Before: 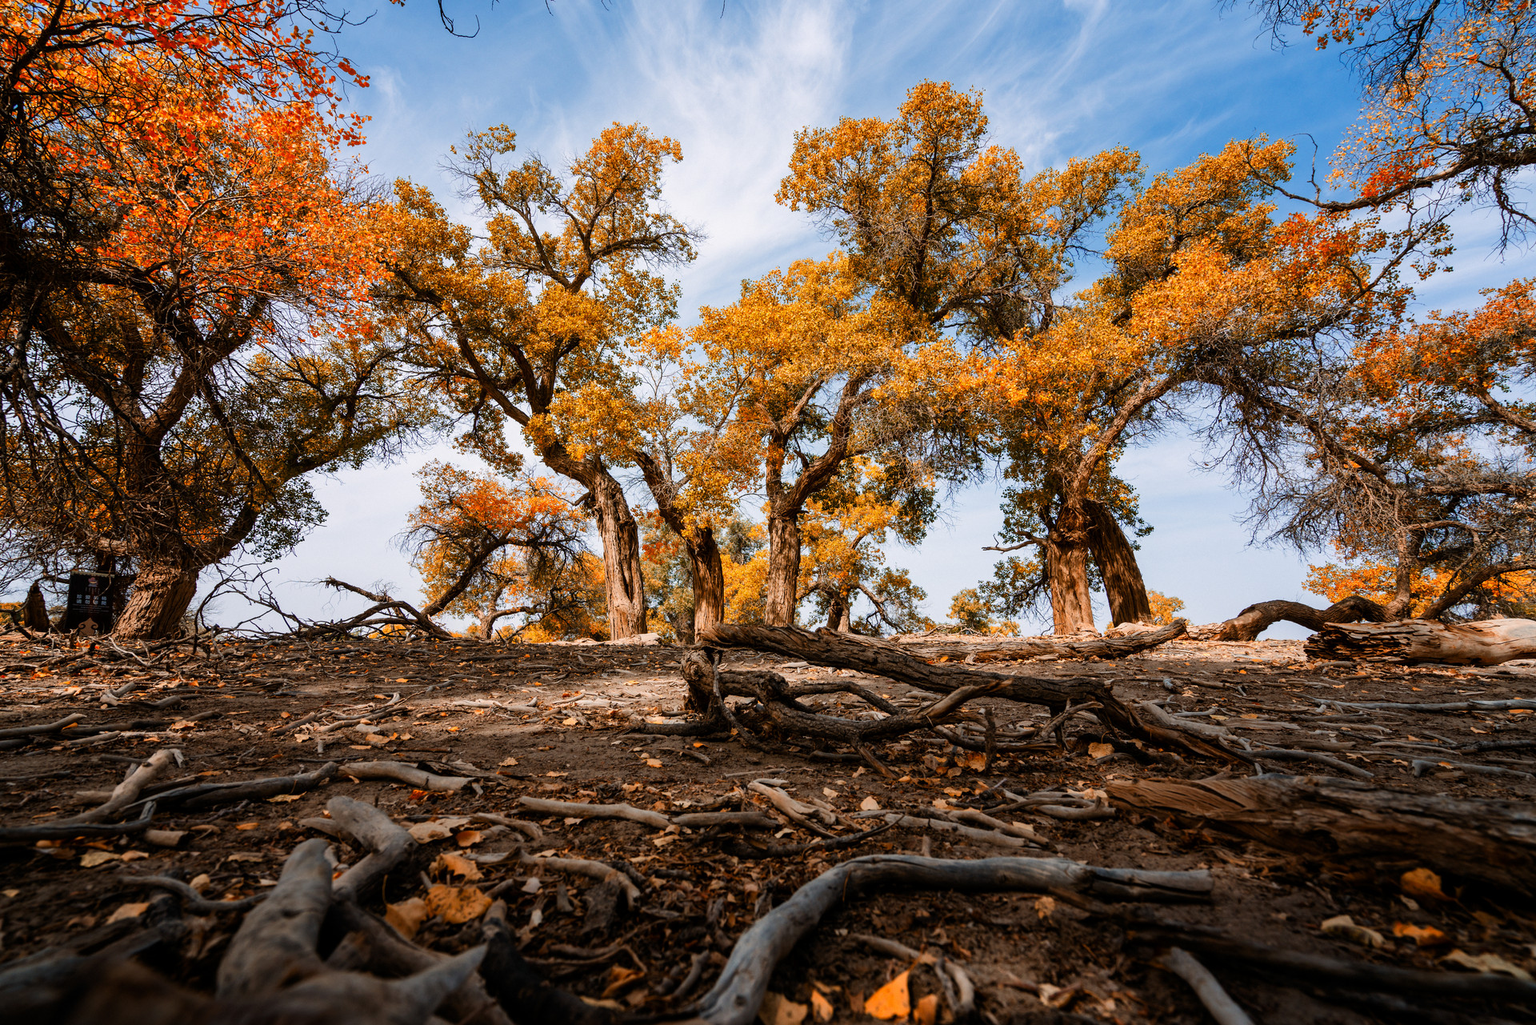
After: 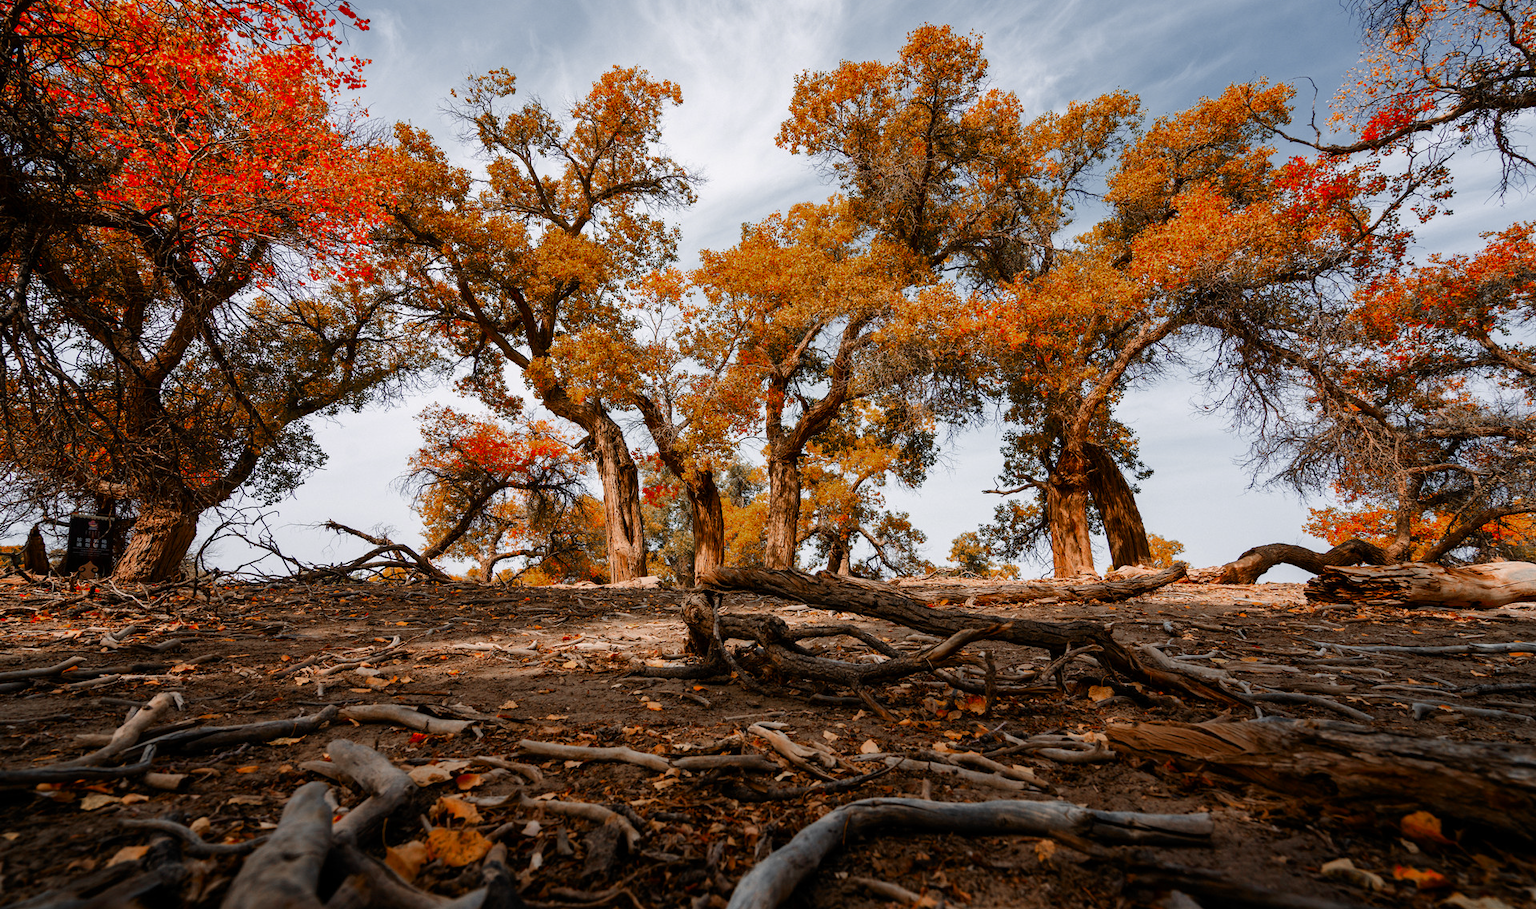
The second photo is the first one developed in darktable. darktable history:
crop and rotate: top 5.609%, bottom 5.609%
color zones: curves: ch0 [(0, 0.48) (0.209, 0.398) (0.305, 0.332) (0.429, 0.493) (0.571, 0.5) (0.714, 0.5) (0.857, 0.5) (1, 0.48)]; ch1 [(0, 0.736) (0.143, 0.625) (0.225, 0.371) (0.429, 0.256) (0.571, 0.241) (0.714, 0.213) (0.857, 0.48) (1, 0.736)]; ch2 [(0, 0.448) (0.143, 0.498) (0.286, 0.5) (0.429, 0.5) (0.571, 0.5) (0.714, 0.5) (0.857, 0.5) (1, 0.448)]
